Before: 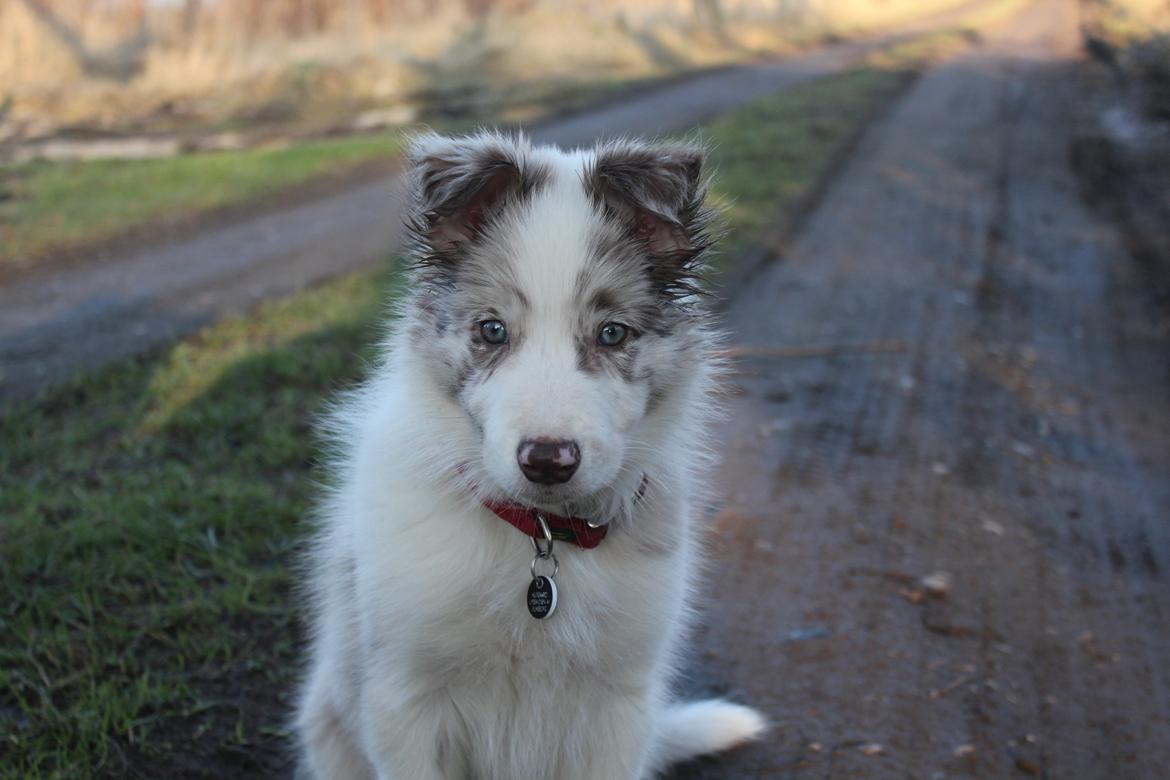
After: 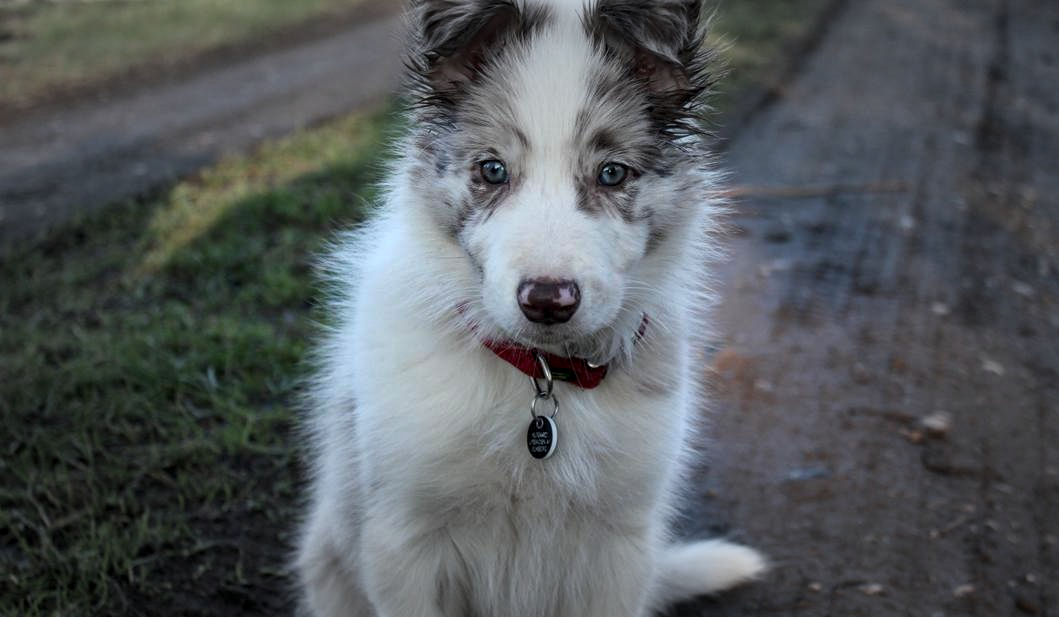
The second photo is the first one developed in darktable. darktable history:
contrast brightness saturation: contrast 0.041, saturation 0.16
crop: top 20.622%, right 9.455%, bottom 0.27%
vignetting: fall-off start 48.47%, brightness -0.335, automatic ratio true, width/height ratio 1.286, unbound false
local contrast: detail 142%
